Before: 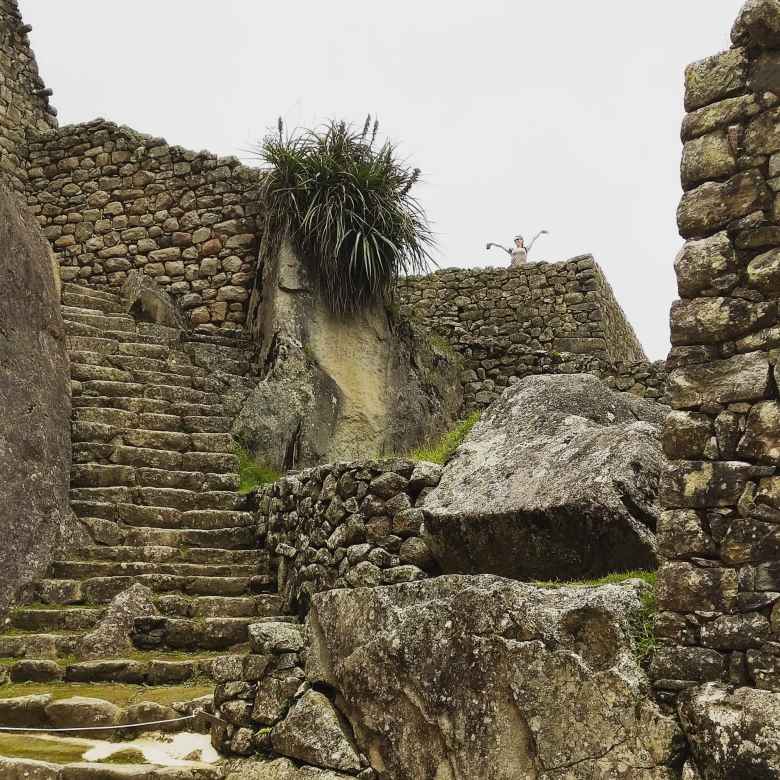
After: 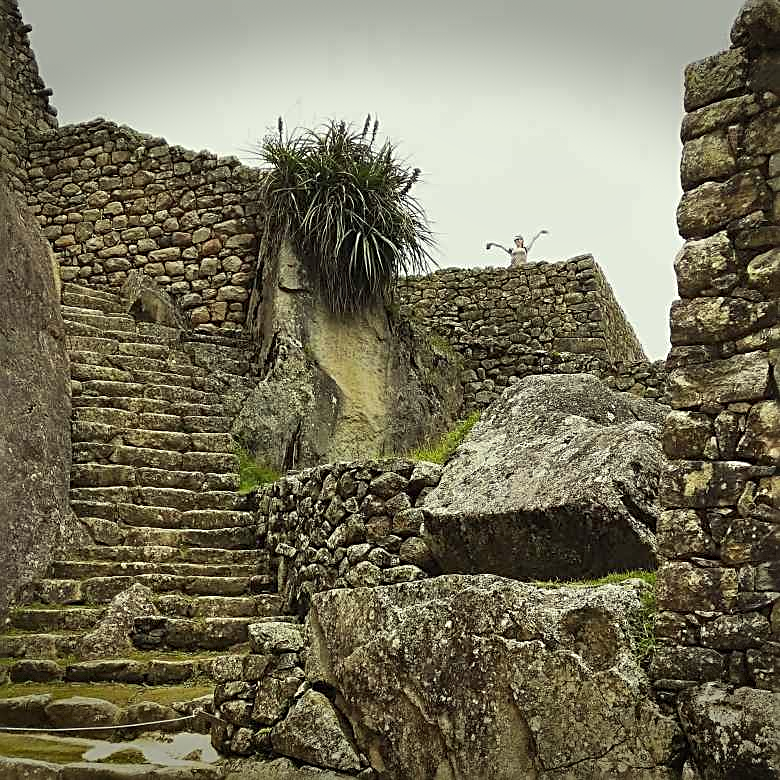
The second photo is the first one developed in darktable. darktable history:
shadows and highlights: shadows 51.74, highlights -28.34, soften with gaussian
vignetting: fall-off start 100.77%, saturation -0.02, width/height ratio 1.319, dithering 8-bit output
color correction: highlights a* -4.32, highlights b* 6.93
sharpen: radius 2.649, amount 0.668
